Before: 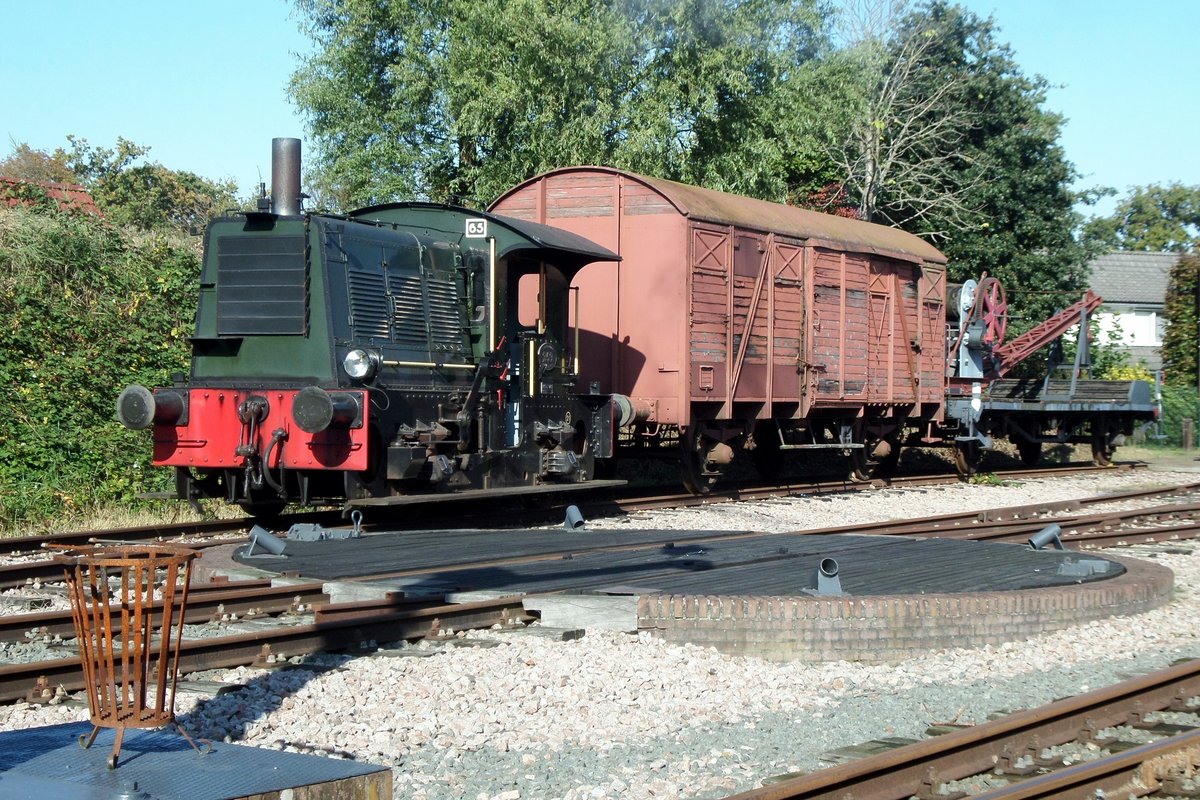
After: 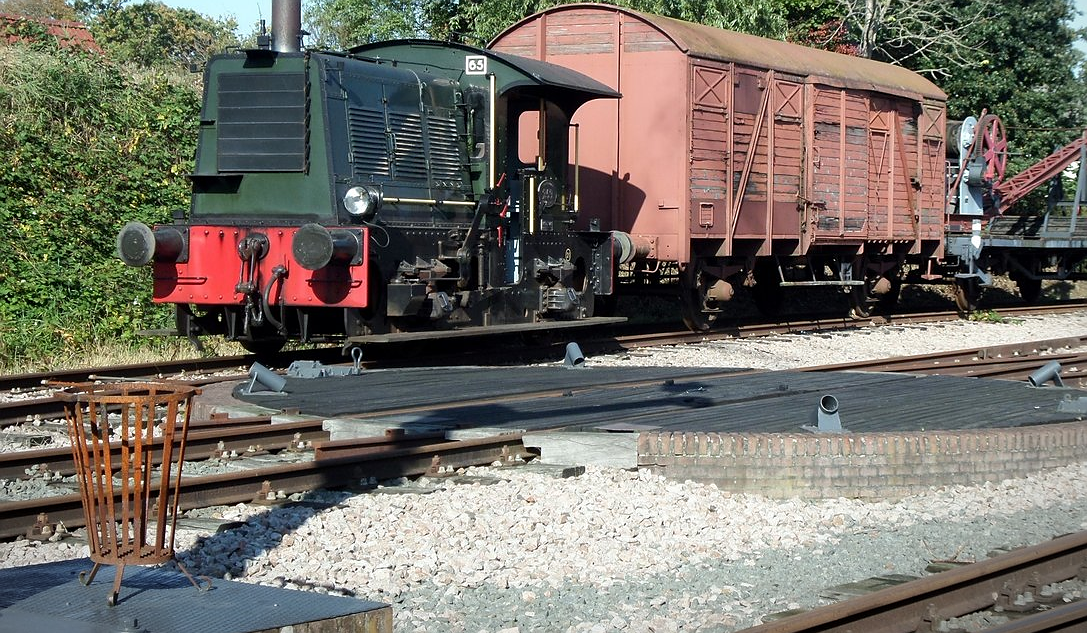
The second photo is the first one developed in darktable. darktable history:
vignetting: fall-off start 100.46%, brightness -0.517, saturation -0.507, center (-0.051, -0.356), width/height ratio 1.307
sharpen: radius 1.001
crop: top 20.486%, right 9.398%, bottom 0.269%
